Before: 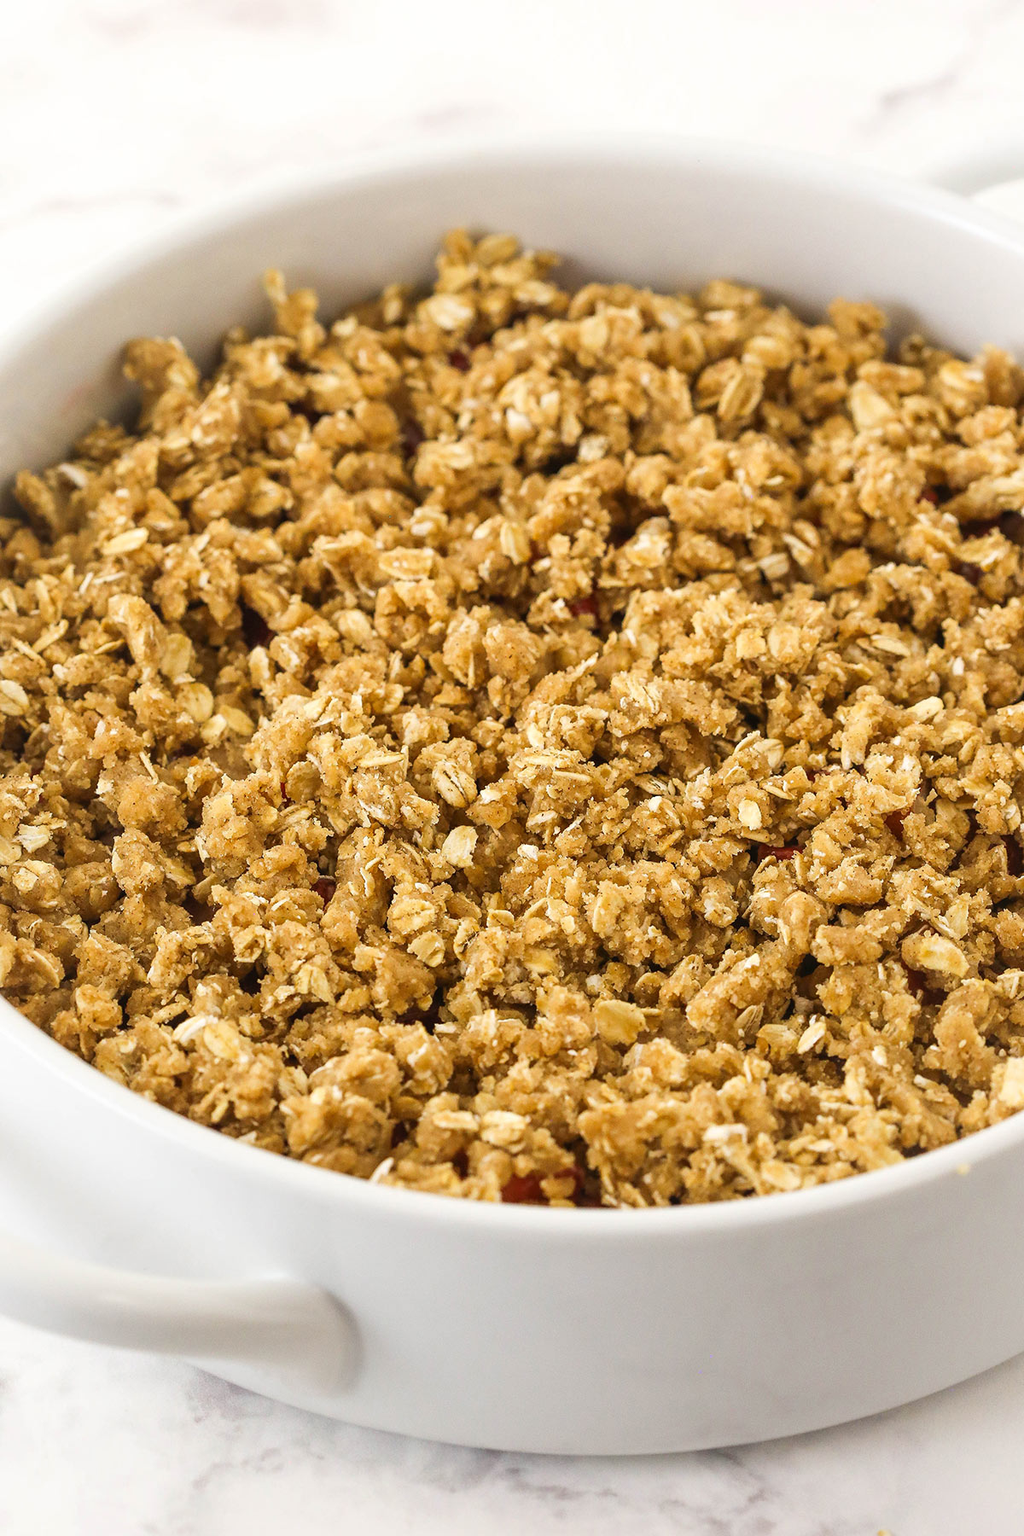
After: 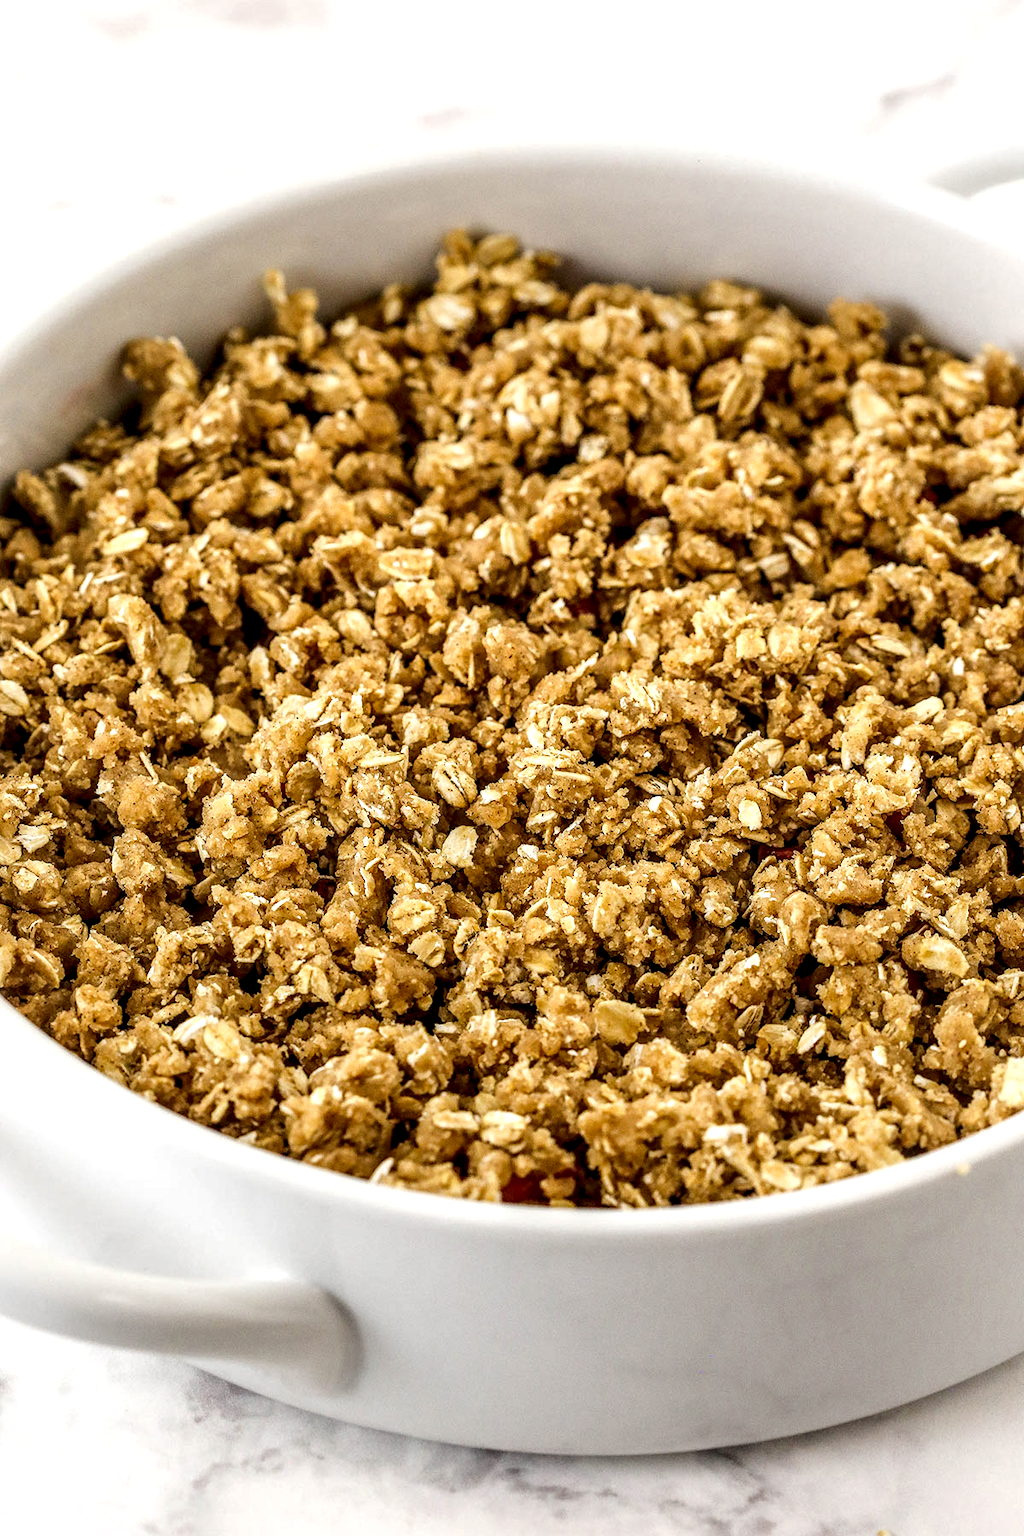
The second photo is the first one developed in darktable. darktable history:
local contrast: highlights 19%, detail 186%
